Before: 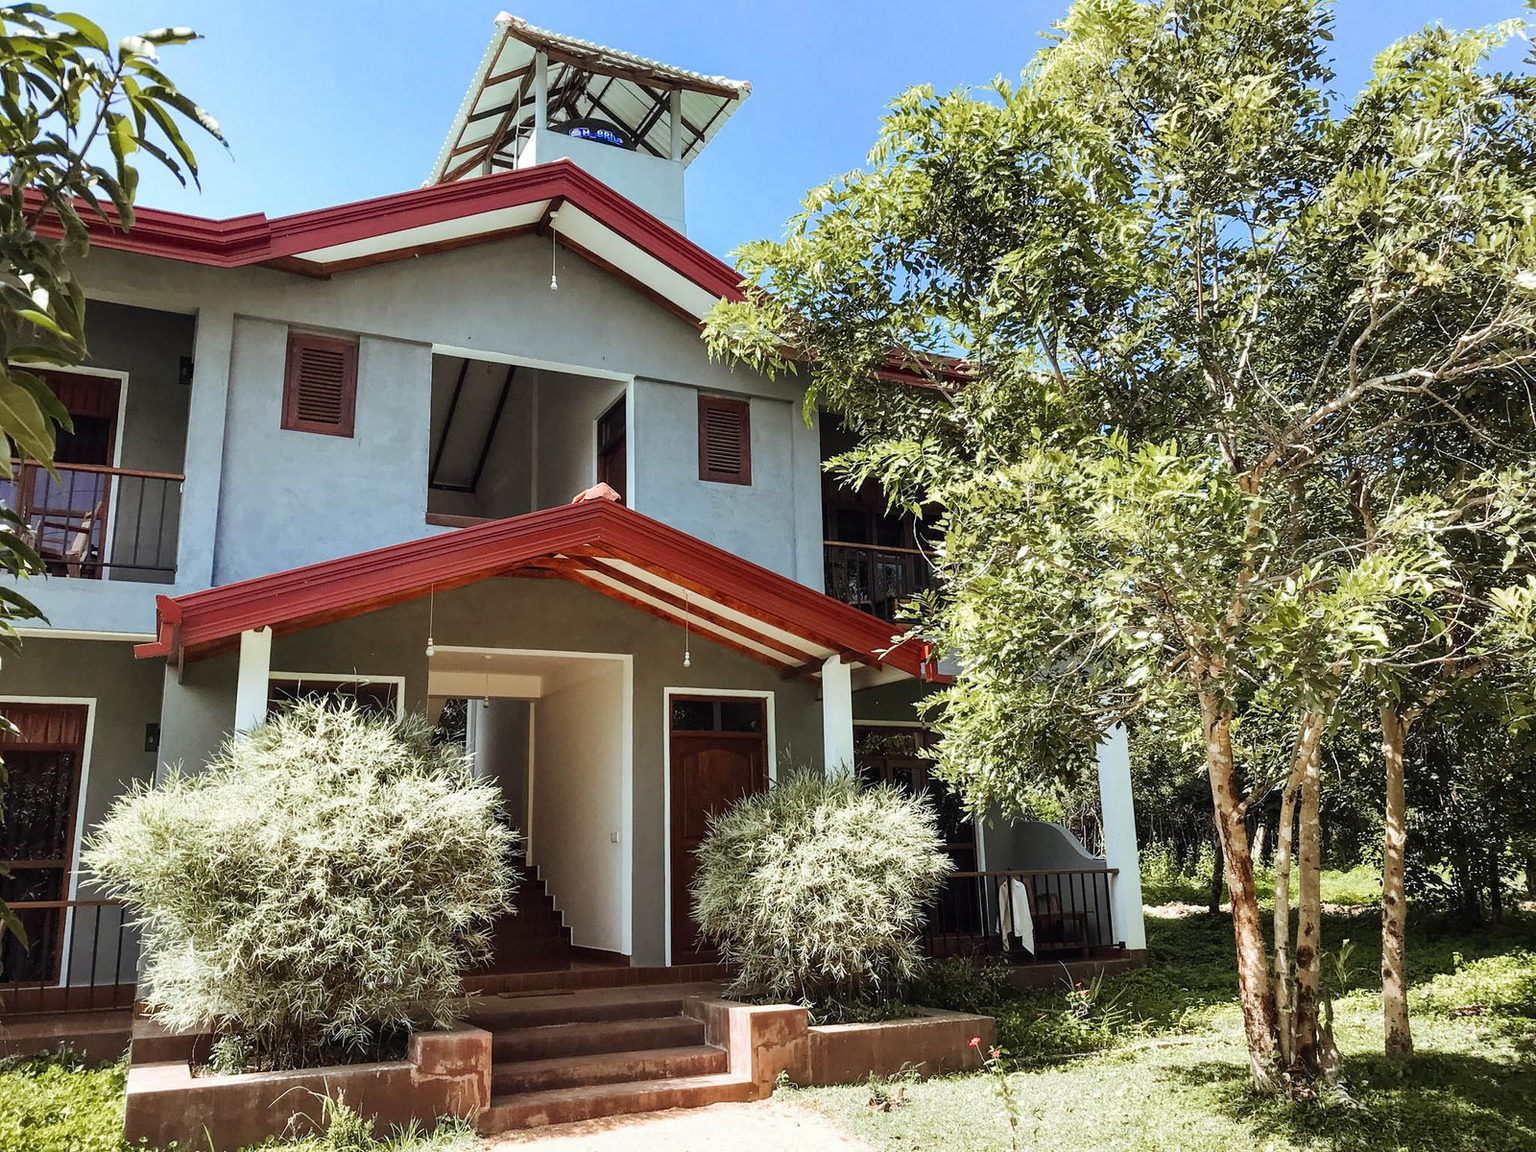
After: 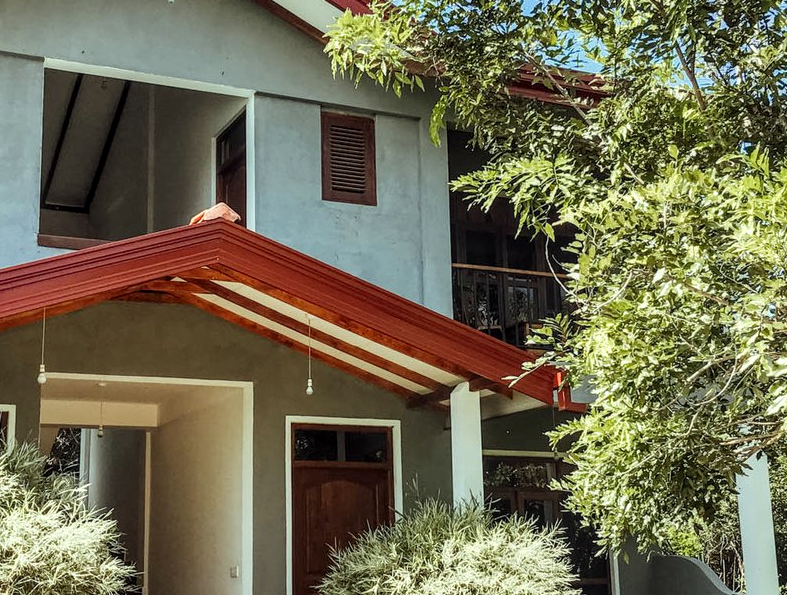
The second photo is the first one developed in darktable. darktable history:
local contrast: on, module defaults
crop: left 25.393%, top 25.067%, right 25.414%, bottom 25.309%
color correction: highlights a* -4.27, highlights b* 6.51
